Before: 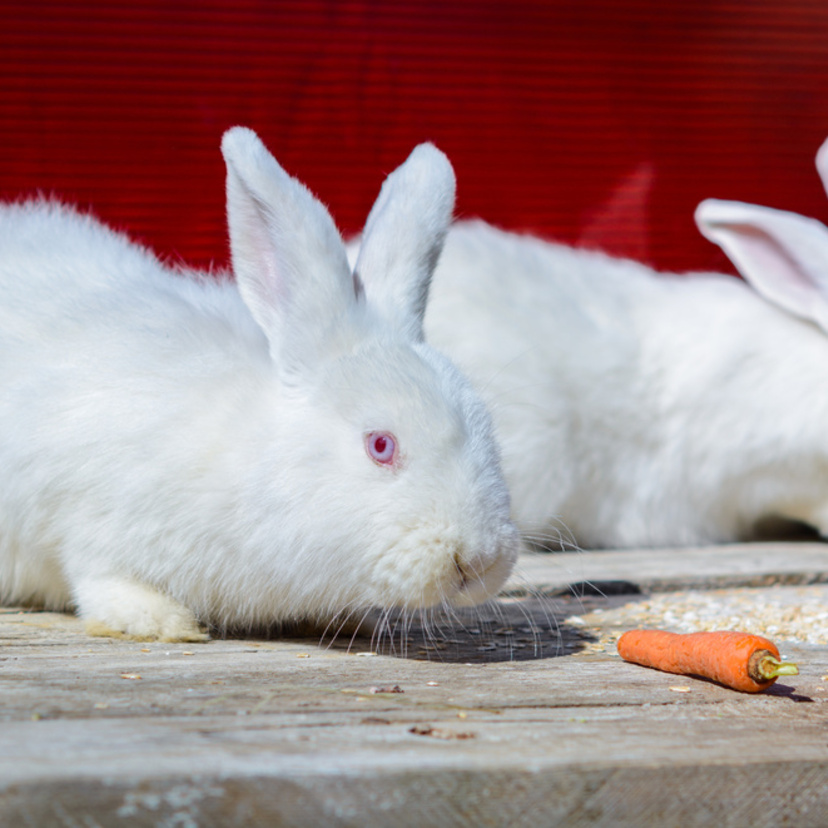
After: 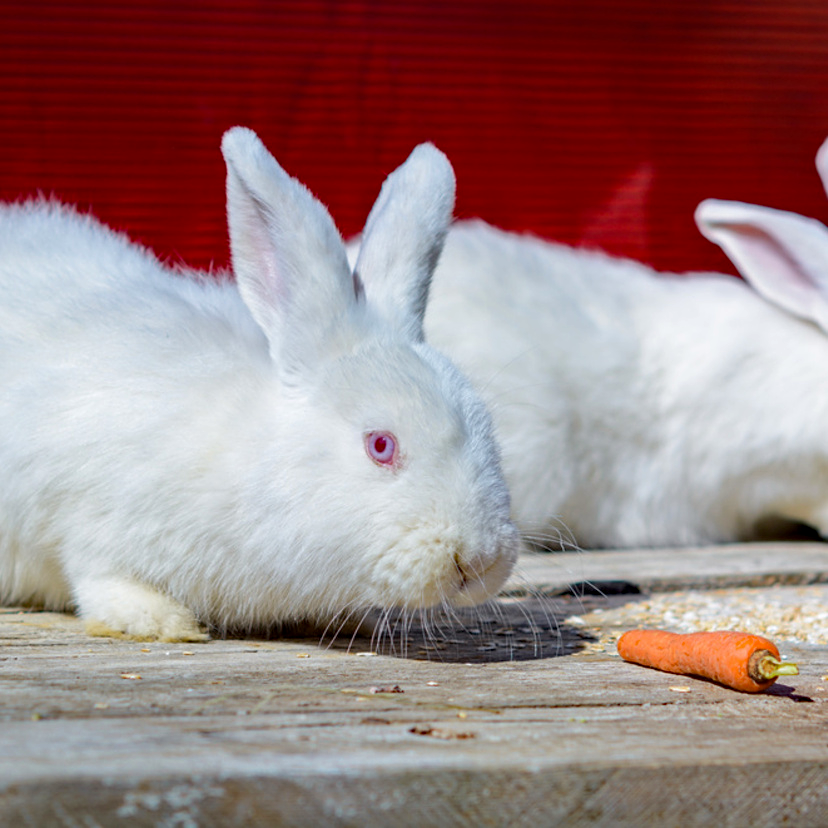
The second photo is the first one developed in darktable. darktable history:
haze removal: strength 0.3, distance 0.255, compatibility mode true, adaptive false
sharpen: amount 0.211
